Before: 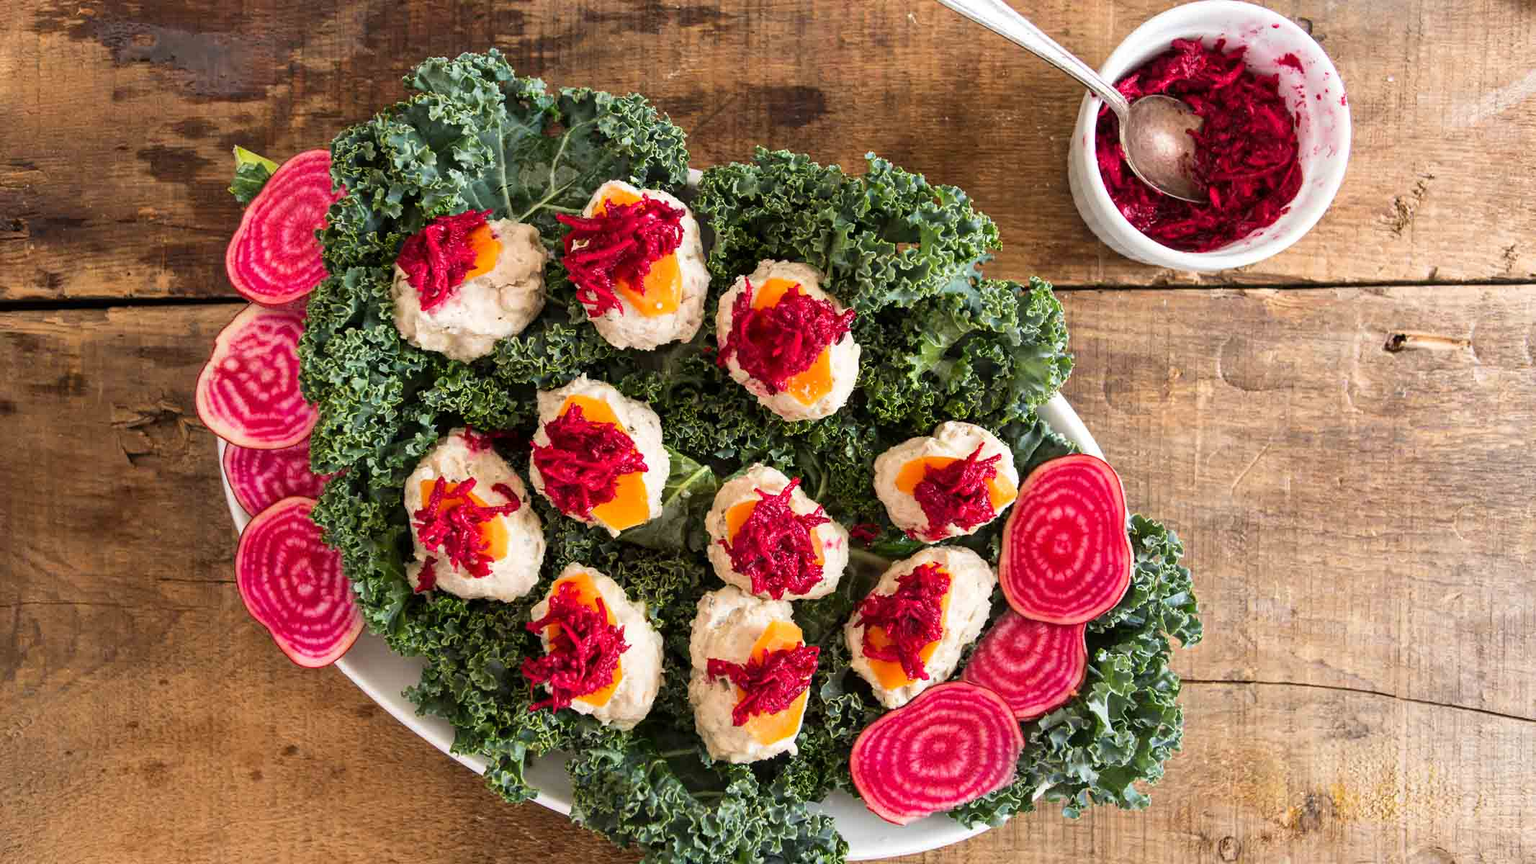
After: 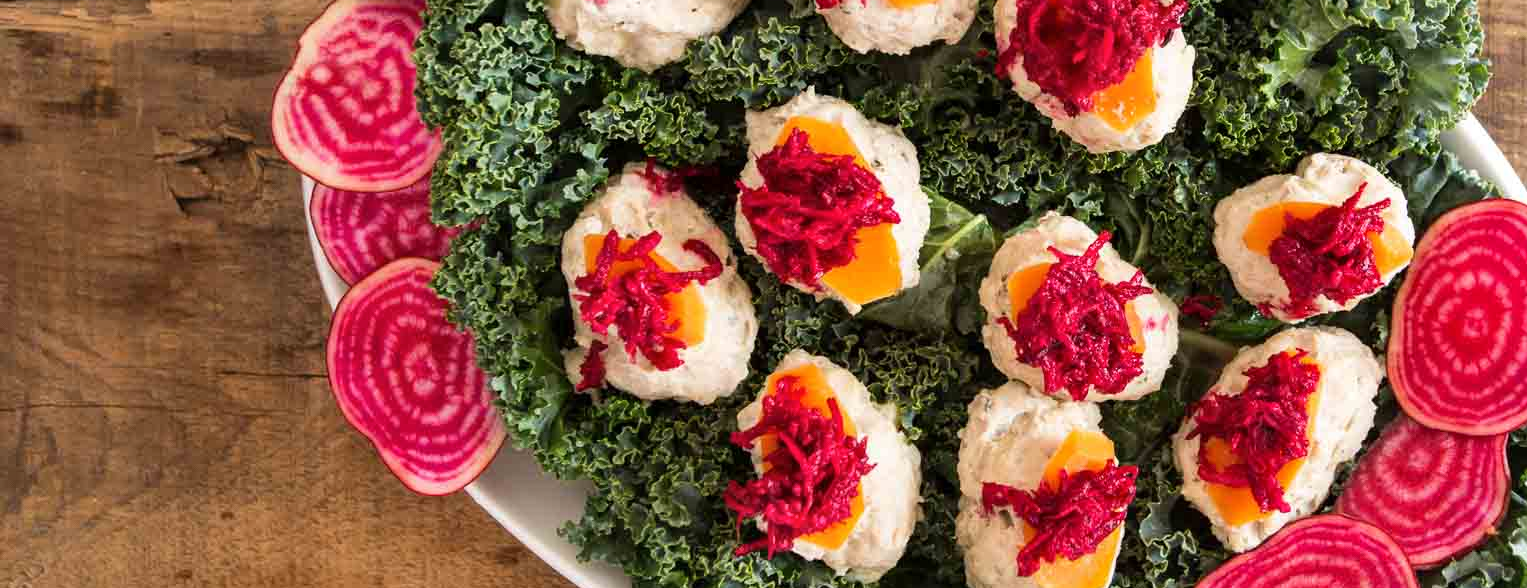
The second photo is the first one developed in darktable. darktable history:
shadows and highlights: low approximation 0.01, soften with gaussian
crop: top 36.048%, right 28.371%, bottom 14.908%
